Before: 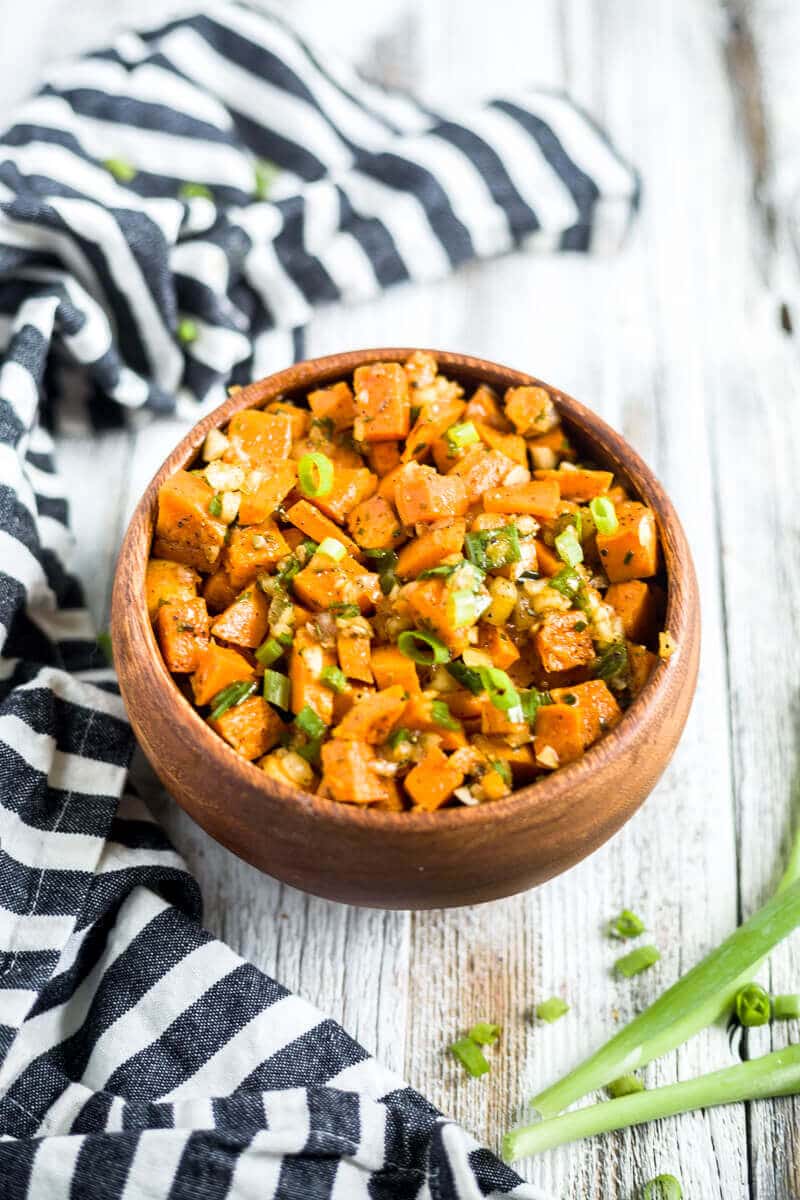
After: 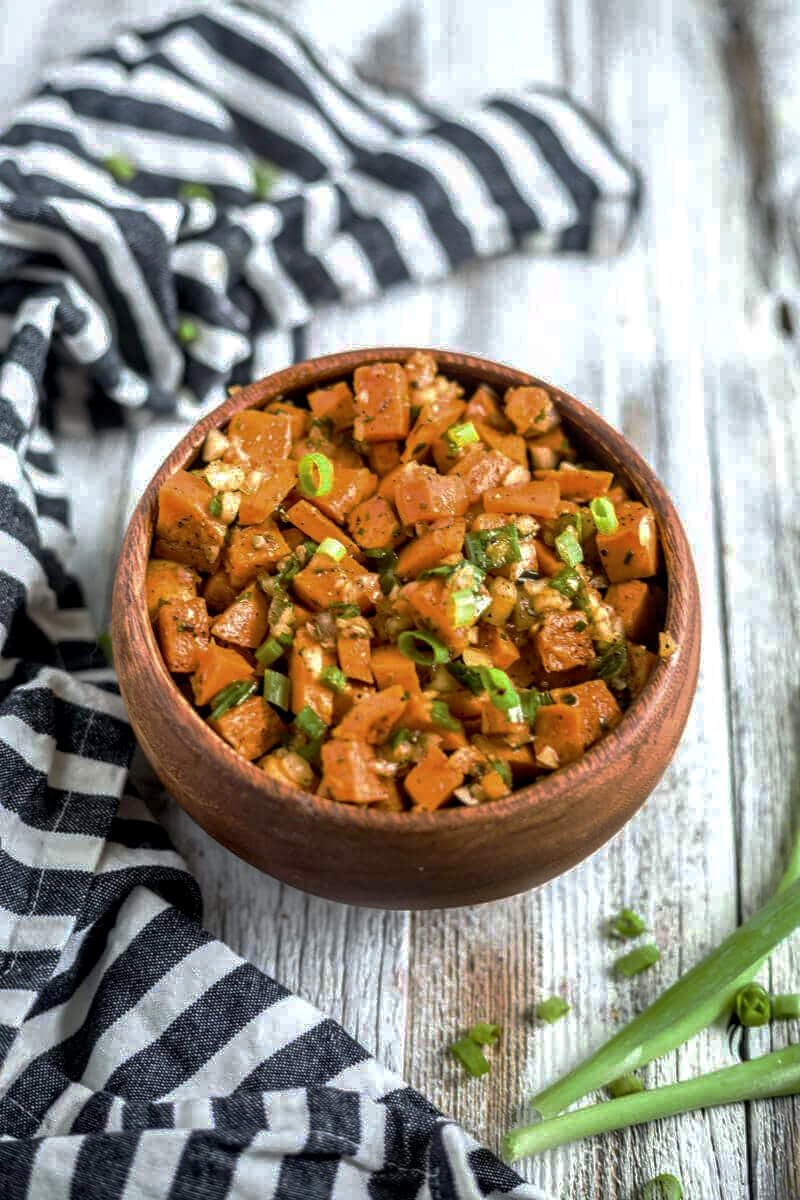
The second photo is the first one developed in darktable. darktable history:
base curve: curves: ch0 [(0, 0) (0.826, 0.587) (1, 1)], preserve colors none
local contrast: detail 130%
